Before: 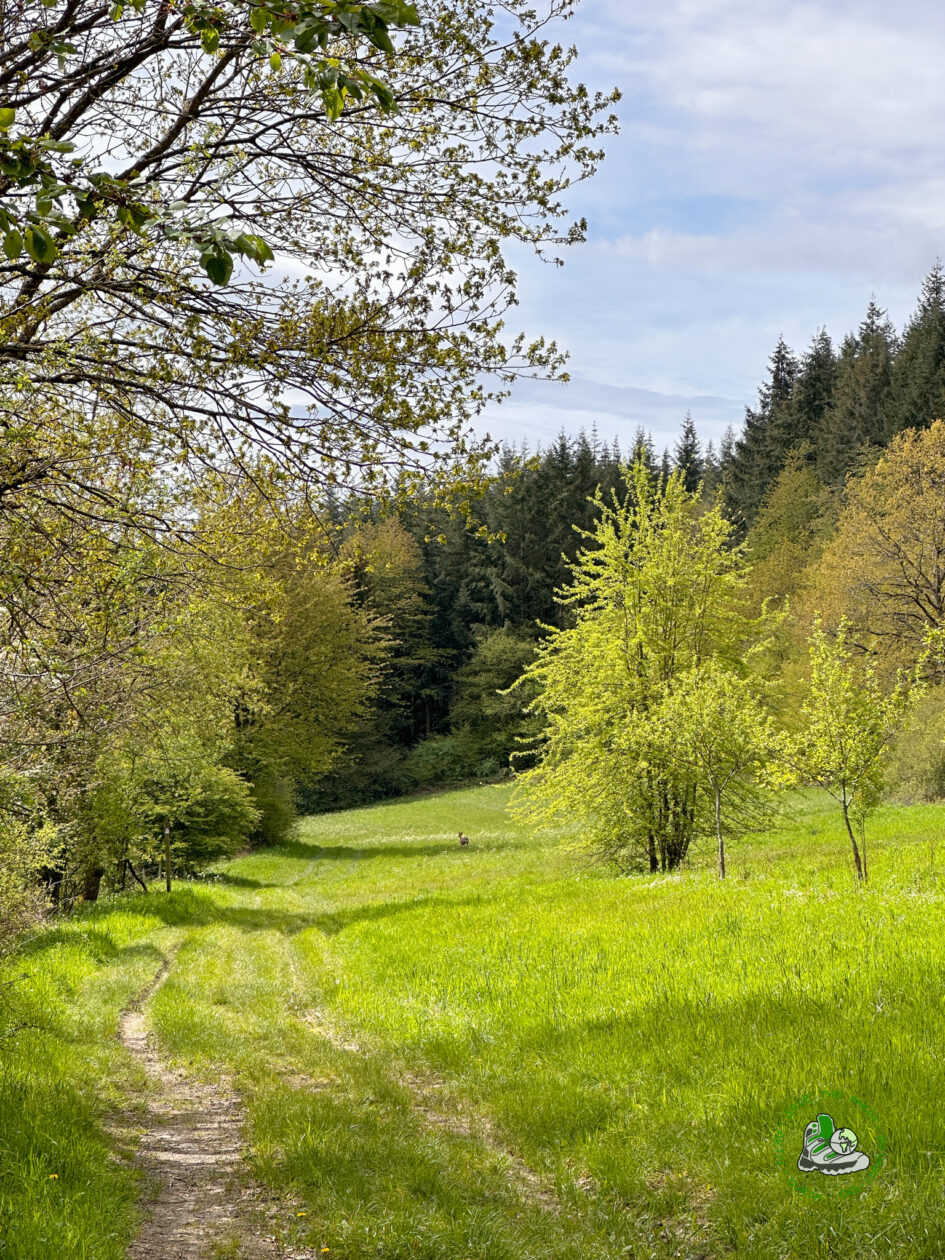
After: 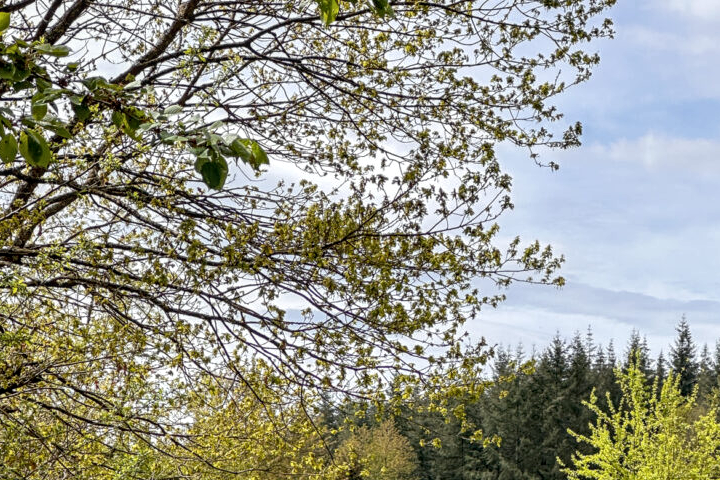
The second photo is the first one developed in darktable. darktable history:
local contrast: detail 130%
crop: left 0.579%, top 7.627%, right 23.167%, bottom 54.275%
color balance rgb: on, module defaults
